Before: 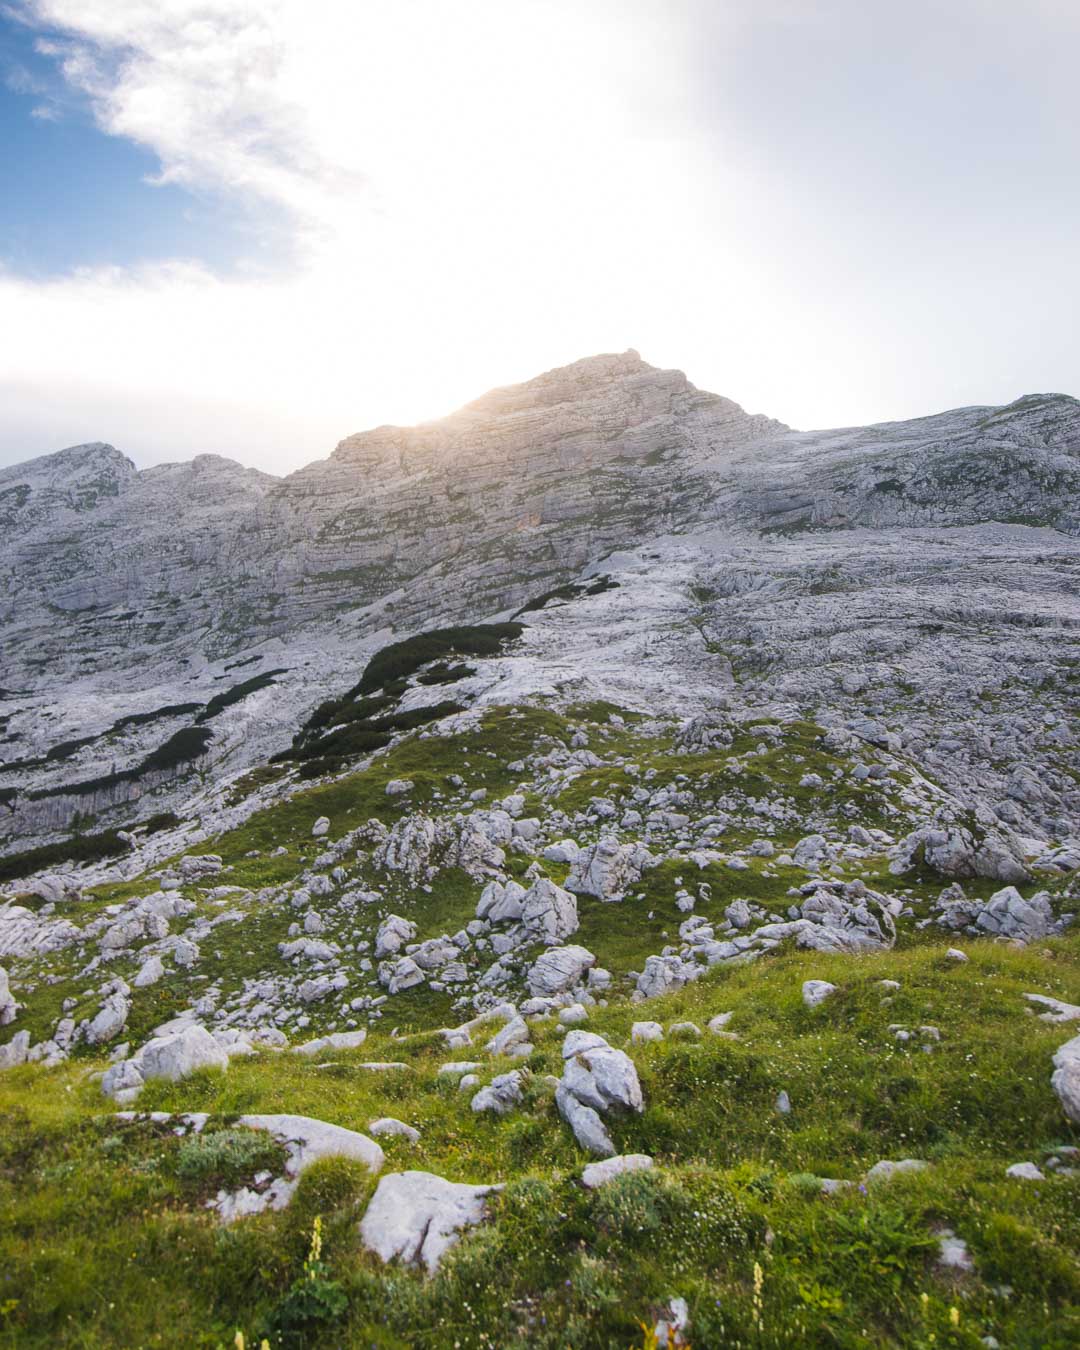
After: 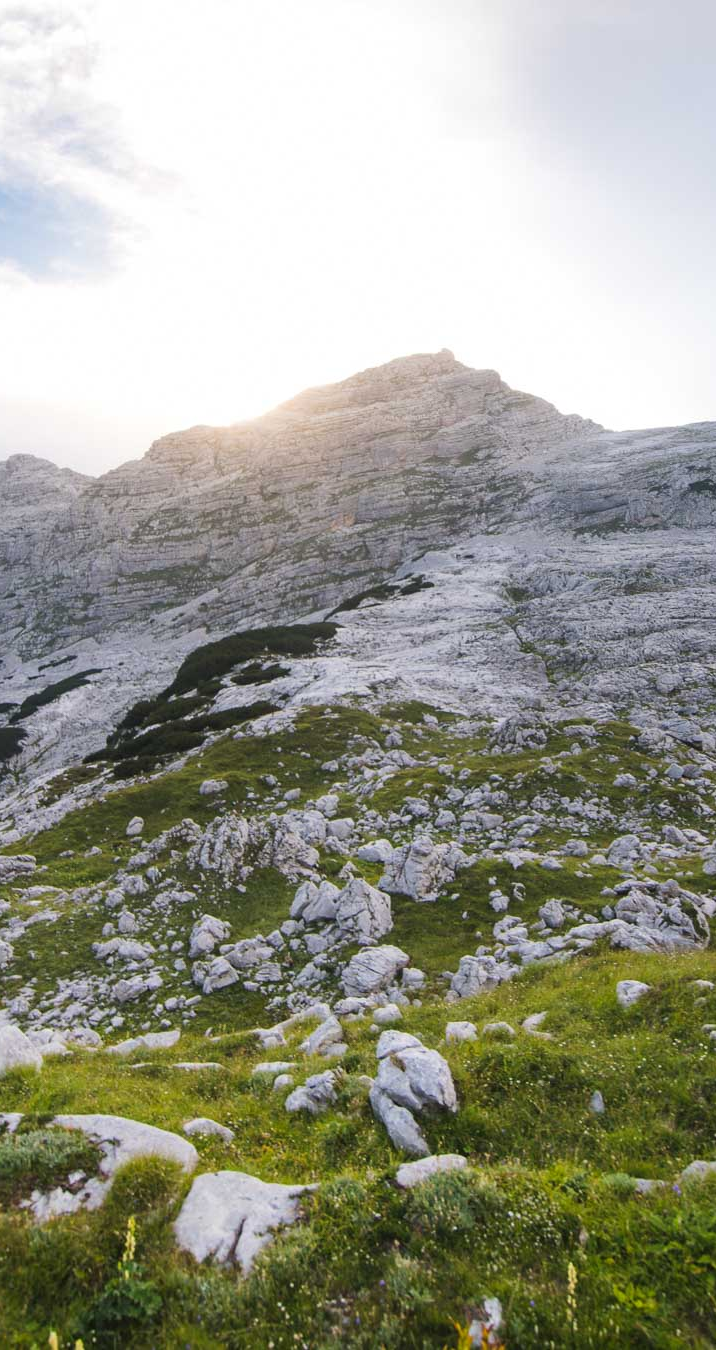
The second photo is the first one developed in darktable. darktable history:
crop: left 17.232%, right 16.382%
